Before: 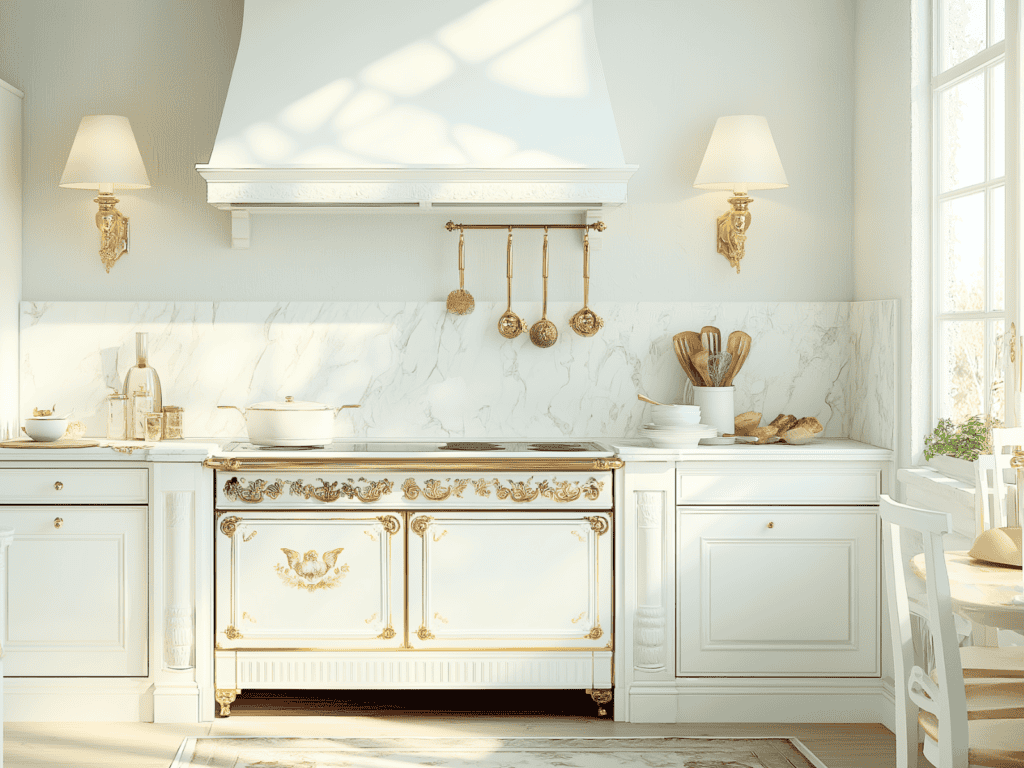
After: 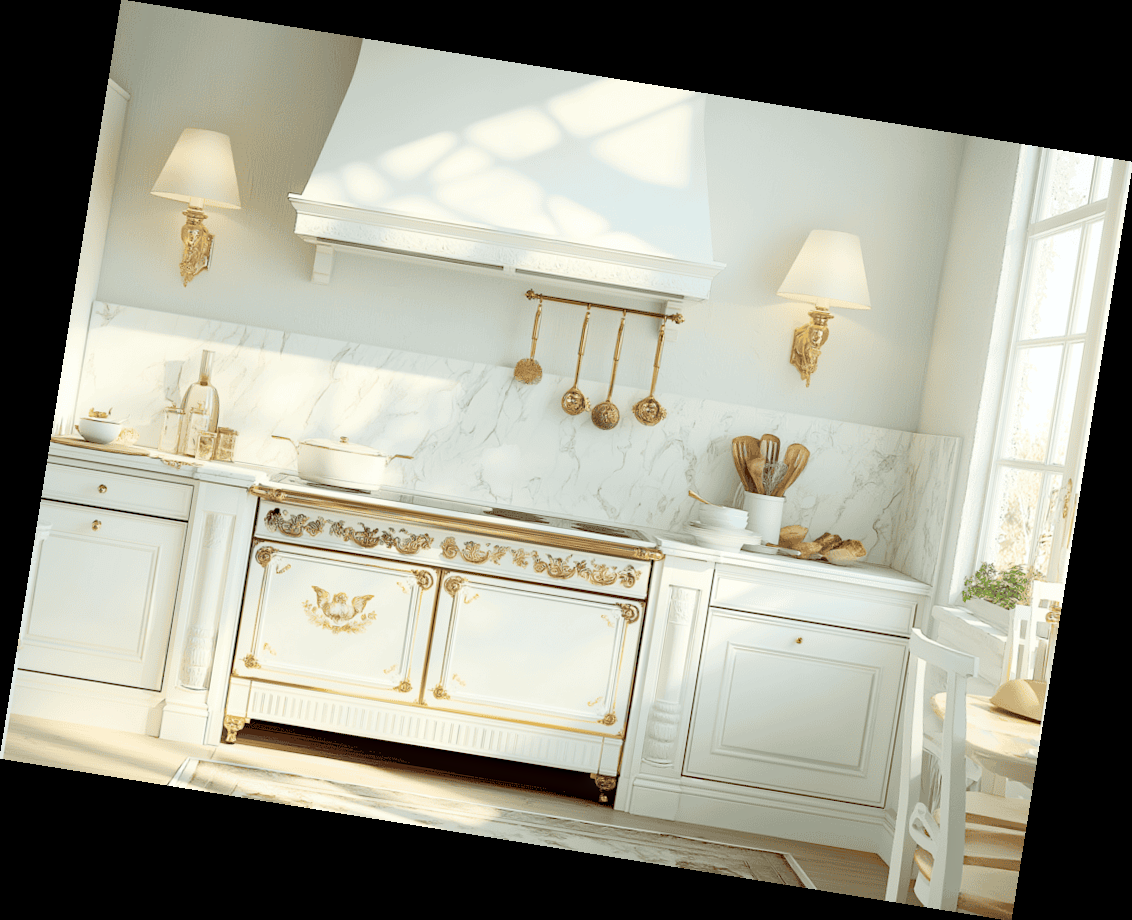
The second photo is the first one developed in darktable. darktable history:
rotate and perspective: rotation 9.12°, automatic cropping off
haze removal: compatibility mode true, adaptive false
